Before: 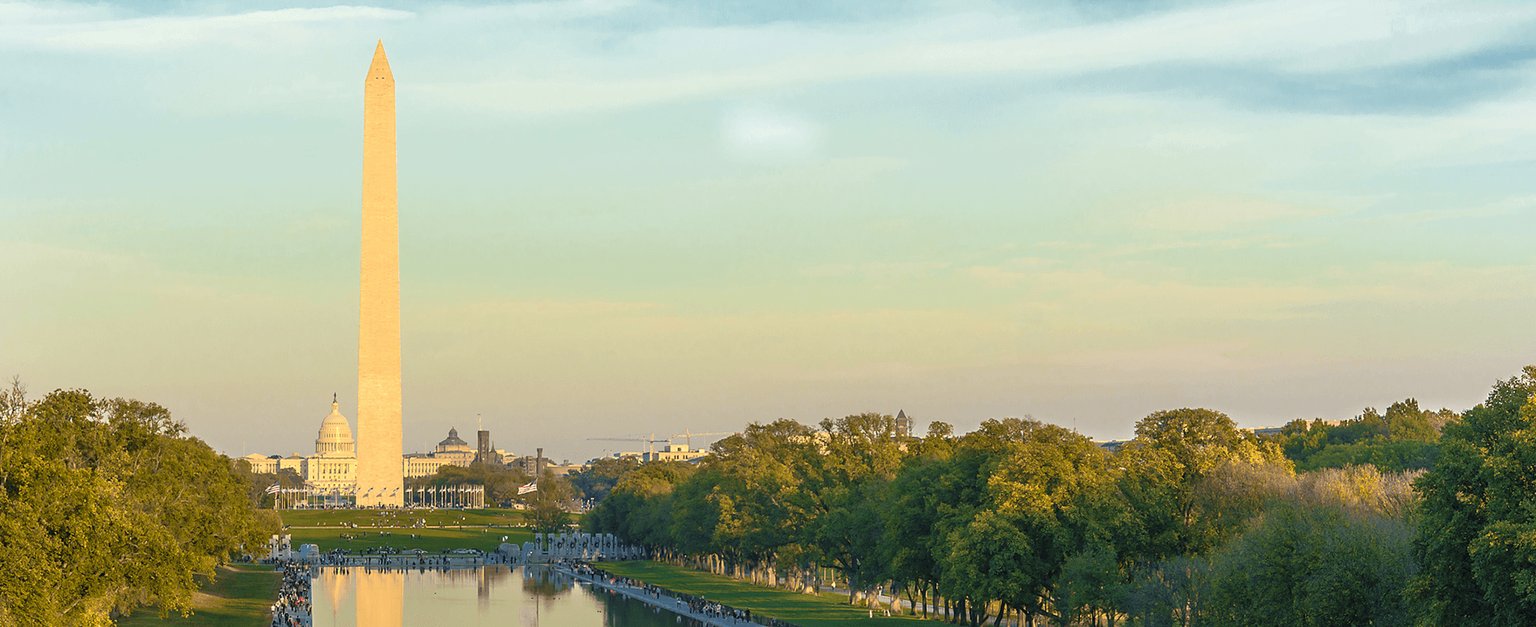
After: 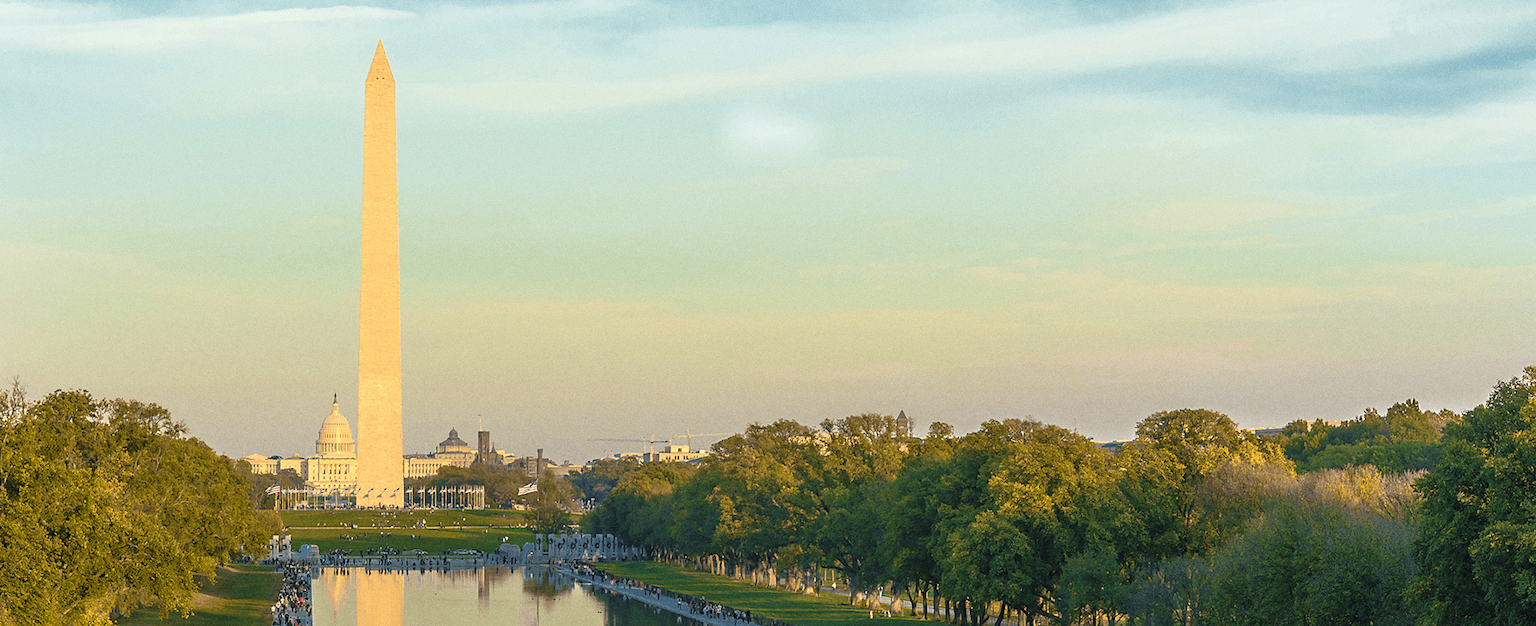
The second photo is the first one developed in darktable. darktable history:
grain: coarseness 0.09 ISO
